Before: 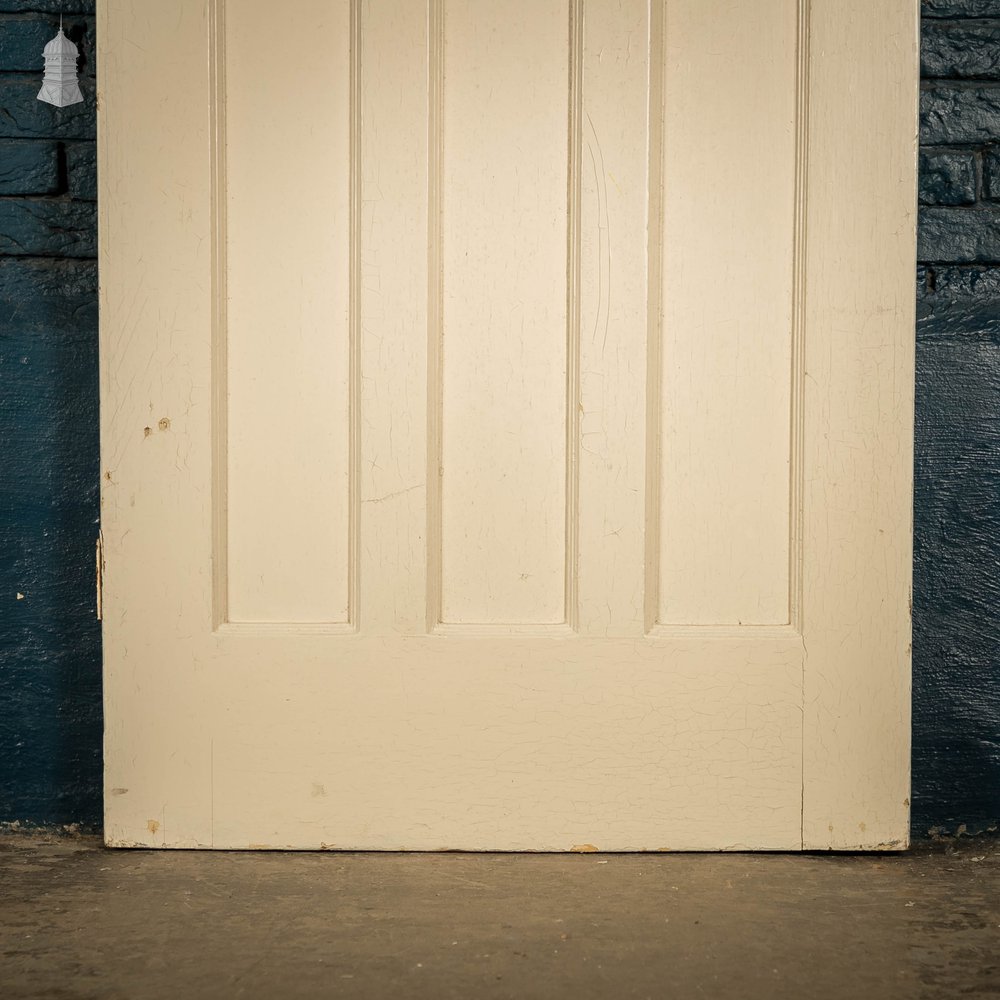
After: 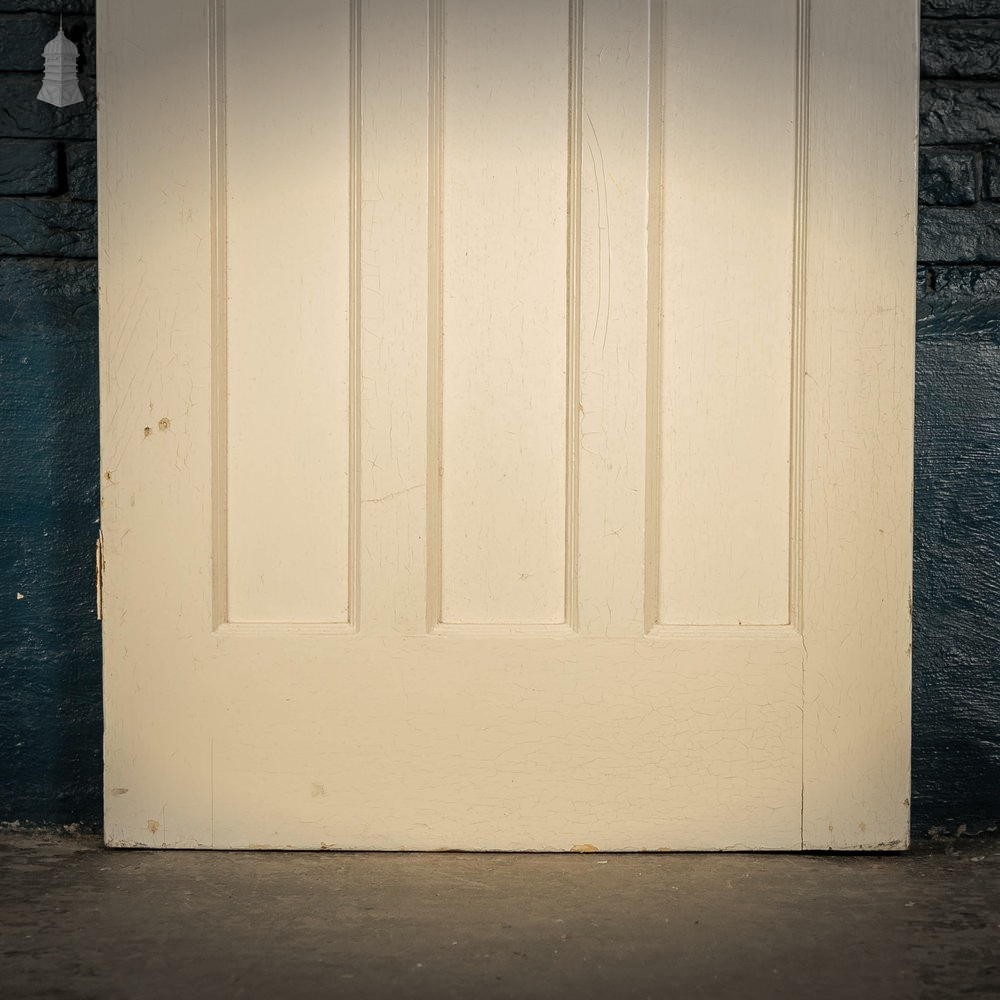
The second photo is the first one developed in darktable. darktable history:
vignetting: fall-off start 99.46%, width/height ratio 1.323
